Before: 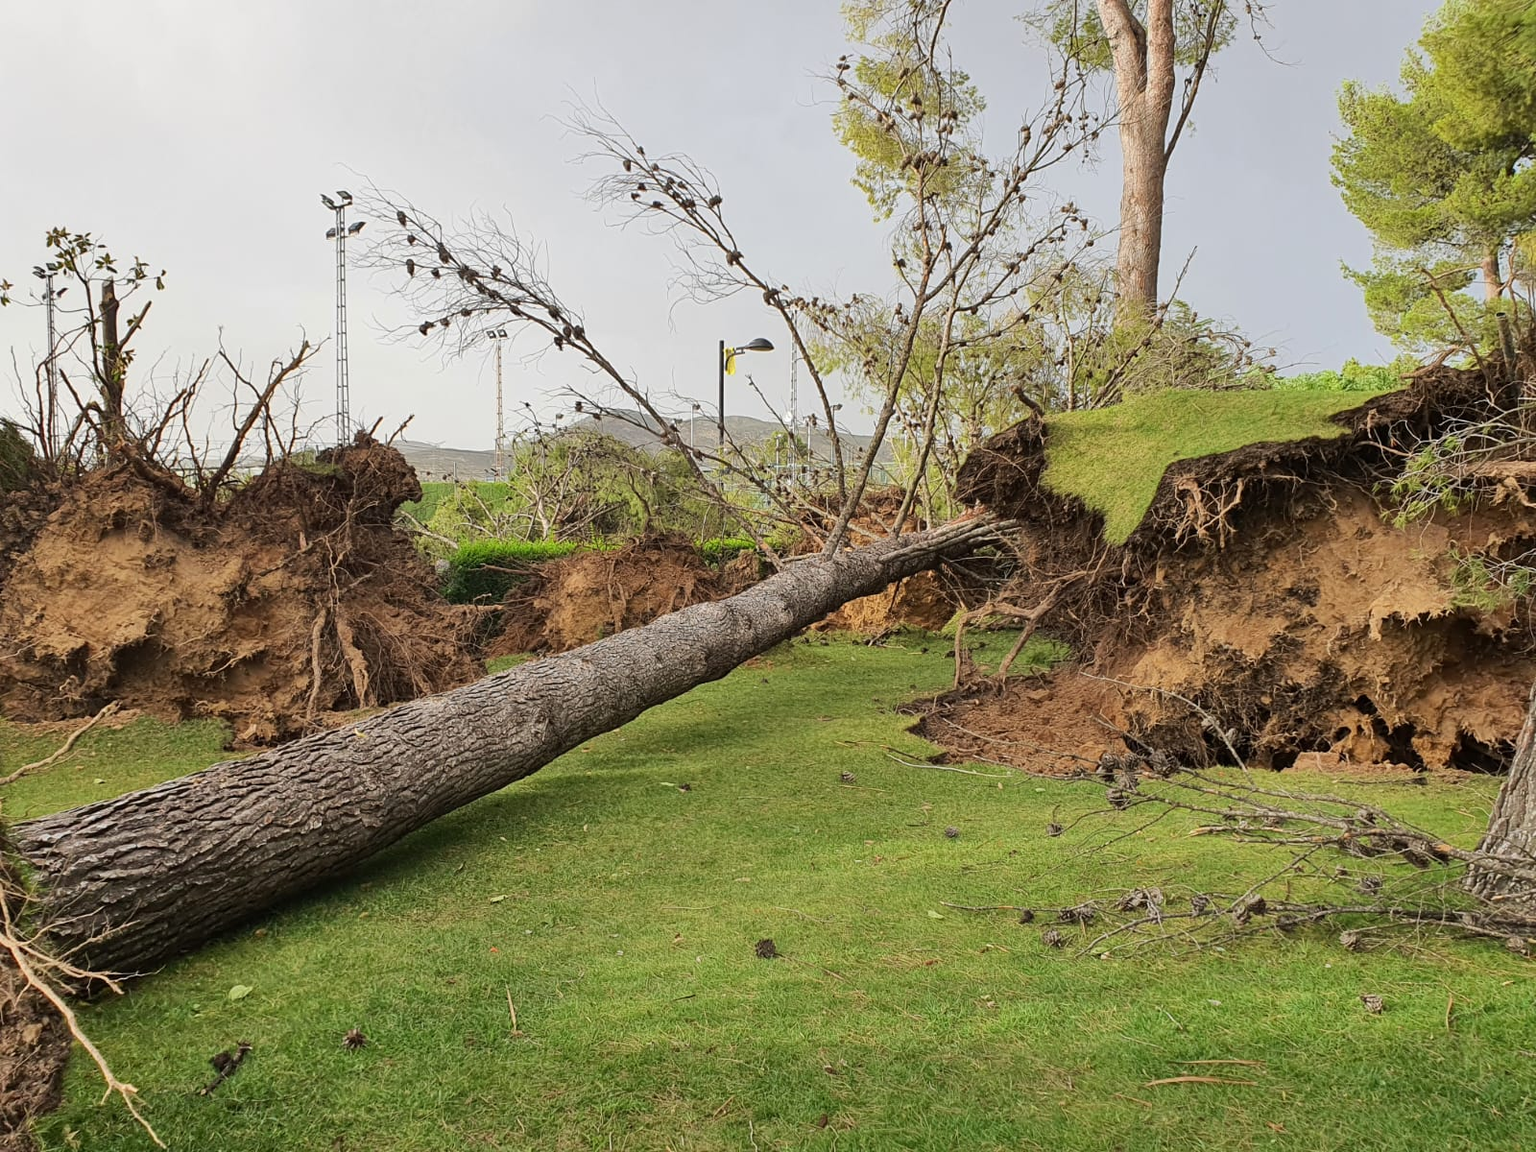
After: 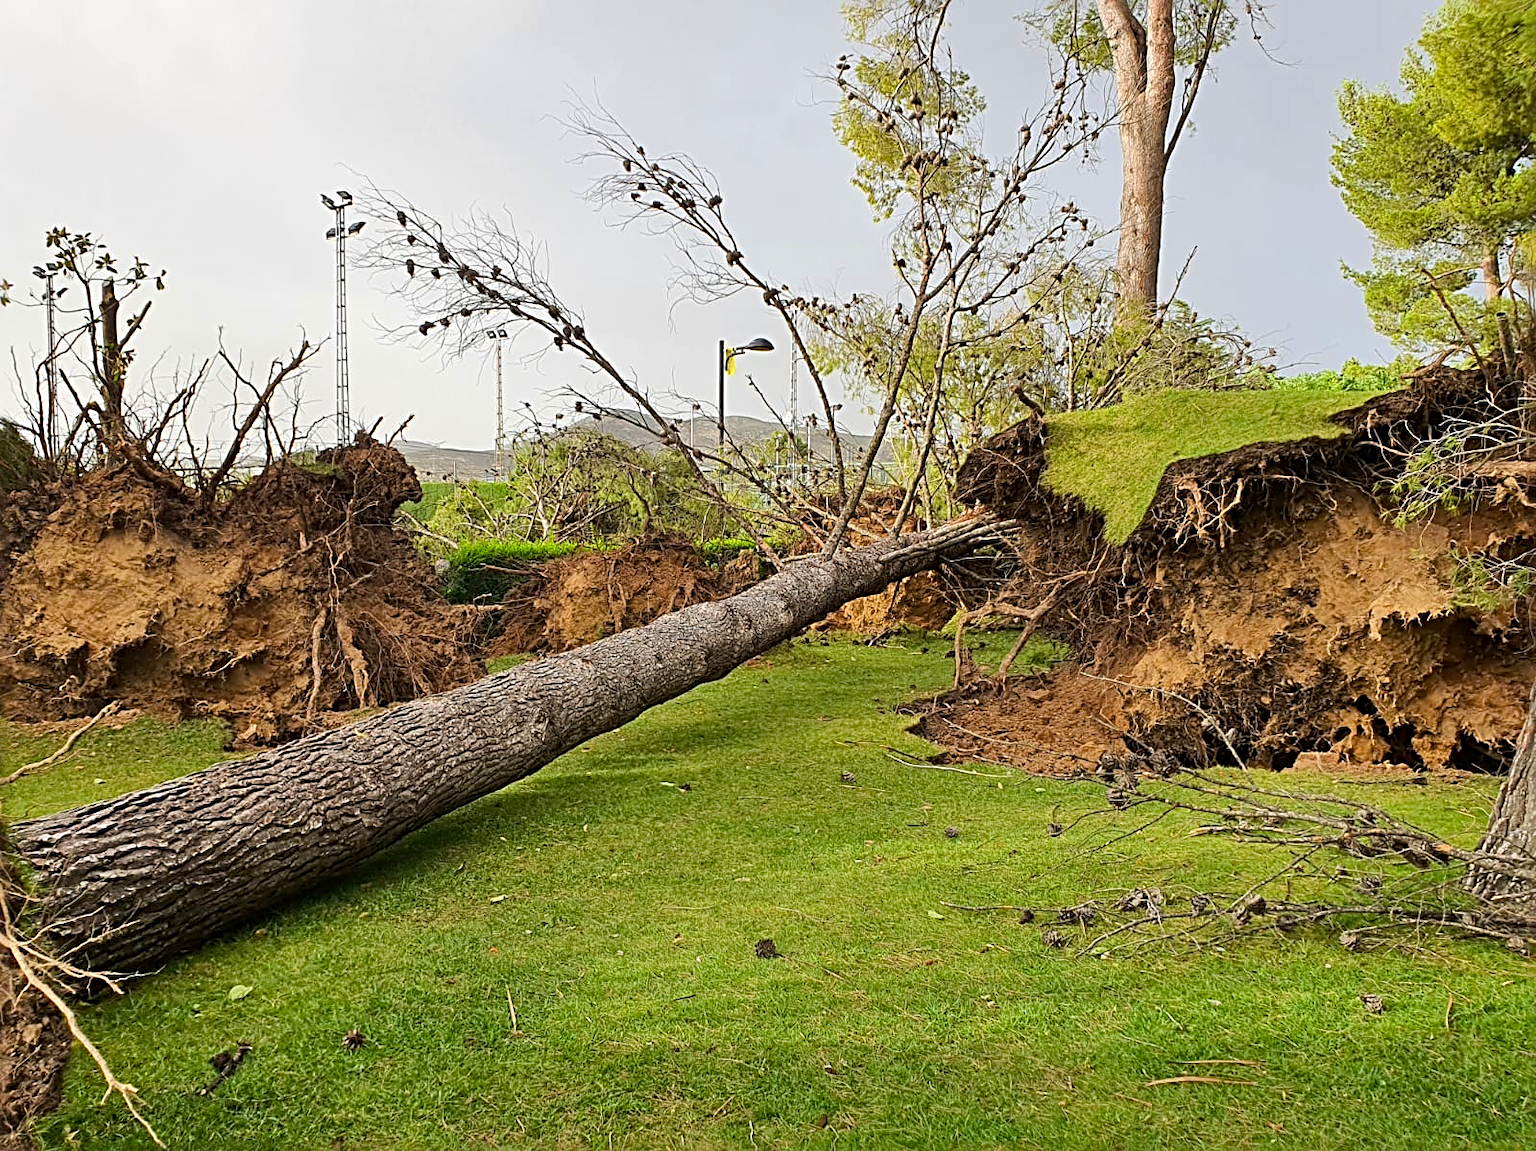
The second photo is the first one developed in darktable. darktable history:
crop: bottom 0.059%
sharpen: radius 3.98
exposure: black level correction 0.002, compensate exposure bias true, compensate highlight preservation false
color balance rgb: highlights gain › luminance 9.845%, linear chroma grading › global chroma 15.477%, perceptual saturation grading › global saturation -2.461%, perceptual saturation grading › highlights -7.188%, perceptual saturation grading › mid-tones 8.601%, perceptual saturation grading › shadows 4.78%, global vibrance 20%
